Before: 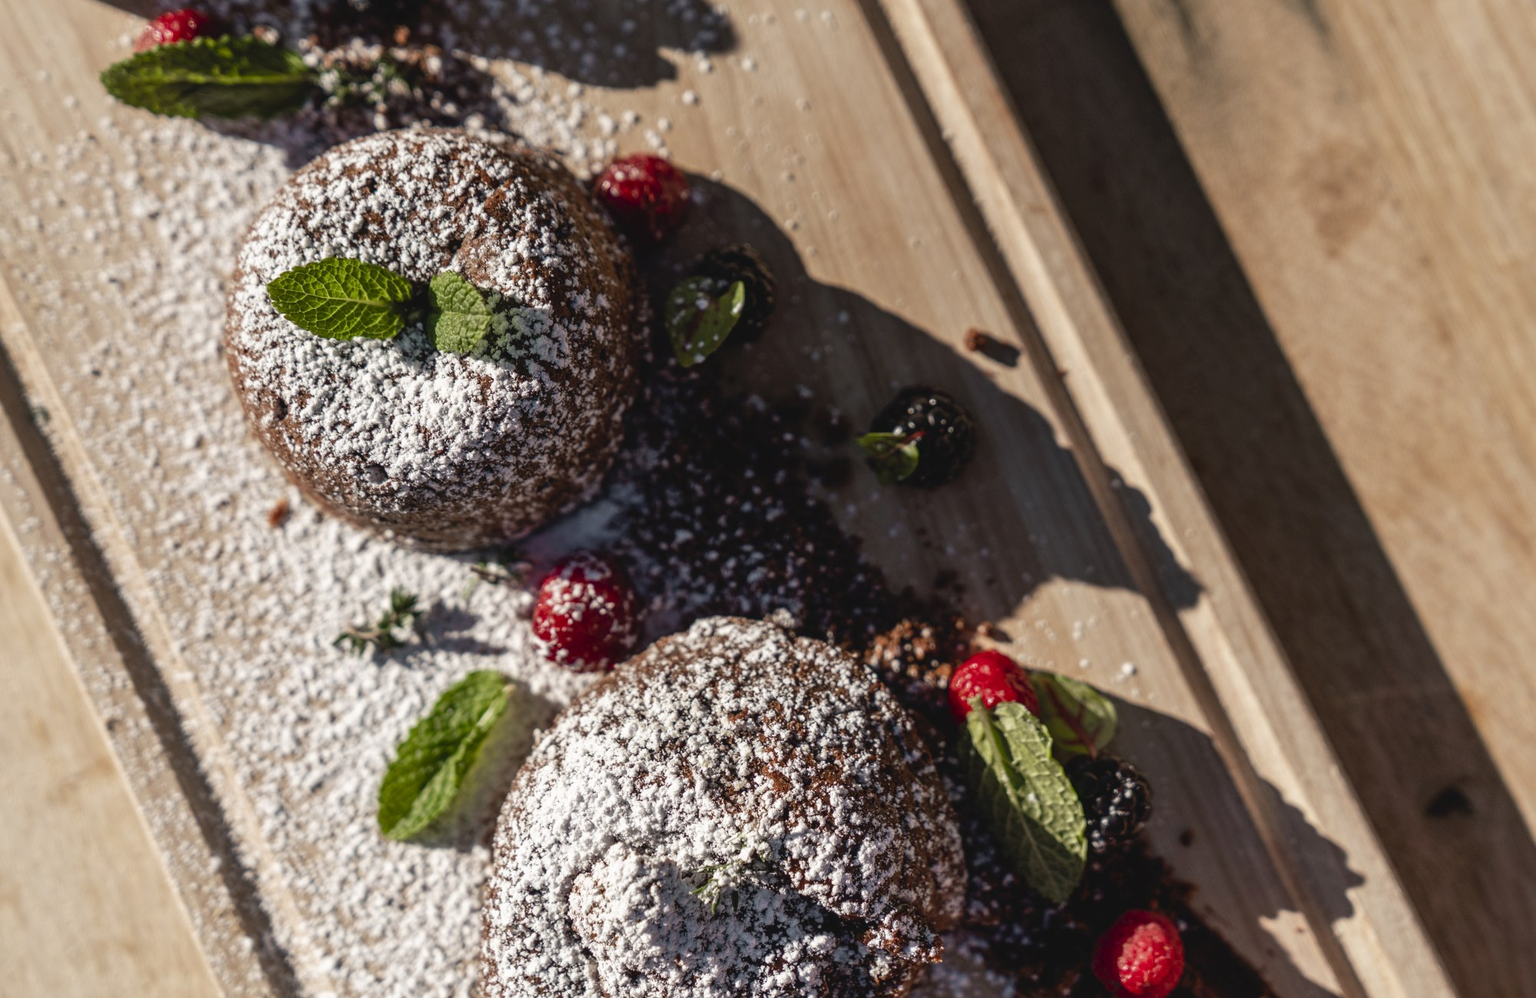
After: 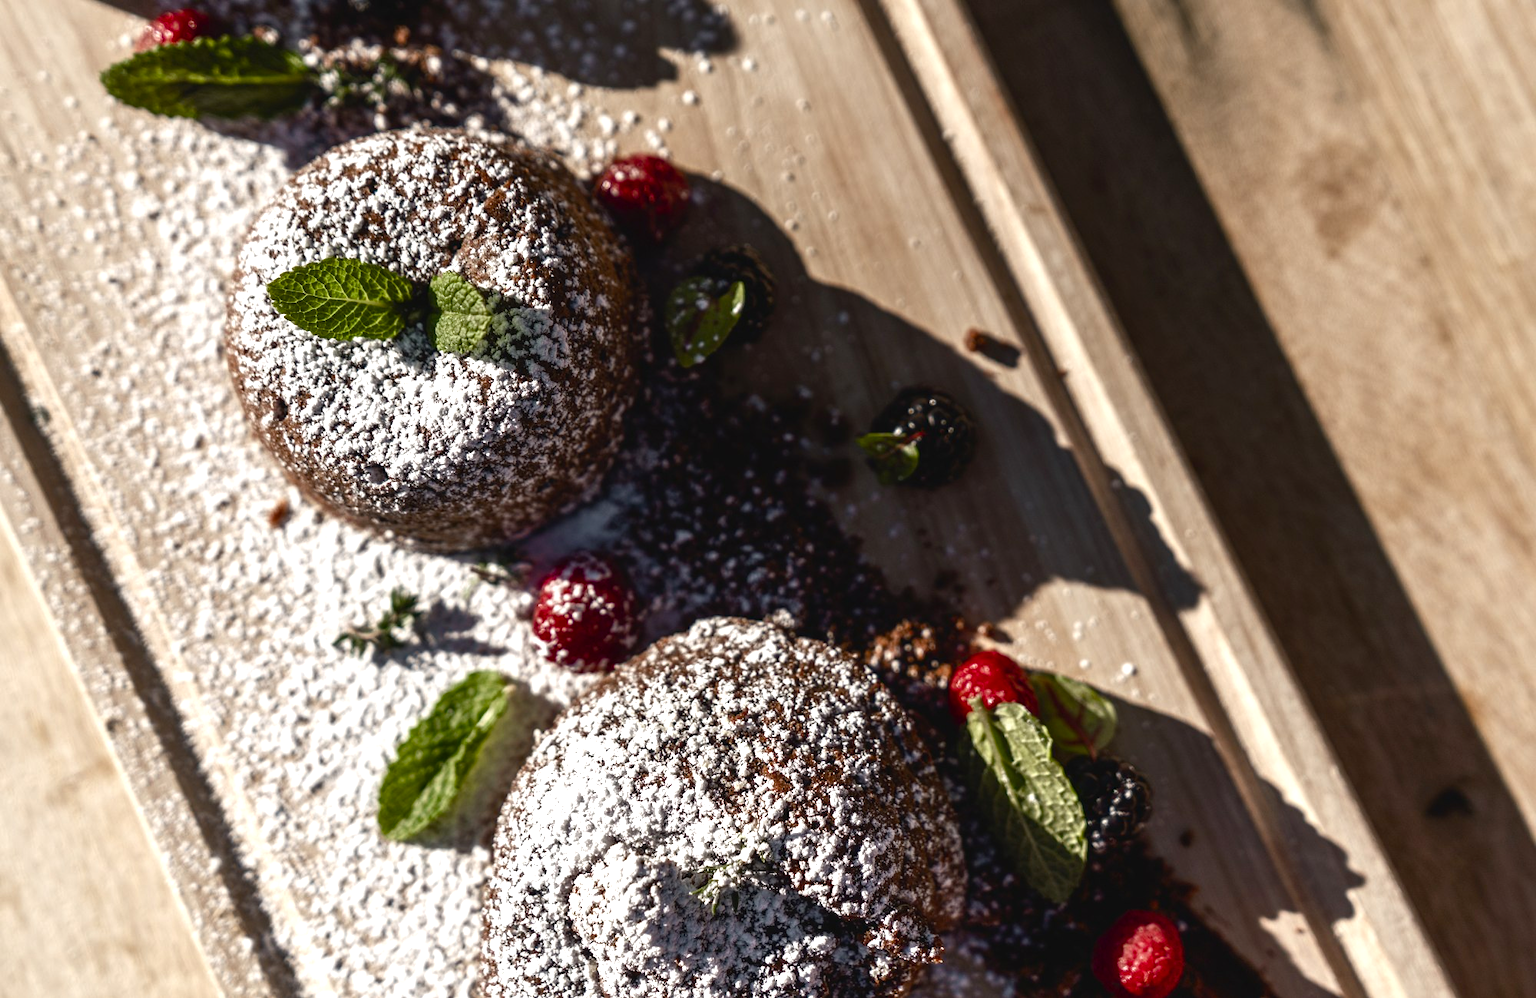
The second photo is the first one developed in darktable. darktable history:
color balance rgb: perceptual saturation grading › global saturation 20%, perceptual saturation grading › highlights -50.131%, perceptual saturation grading › shadows 30.162%, perceptual brilliance grading › global brilliance 19.632%, perceptual brilliance grading › shadows -39.683%
